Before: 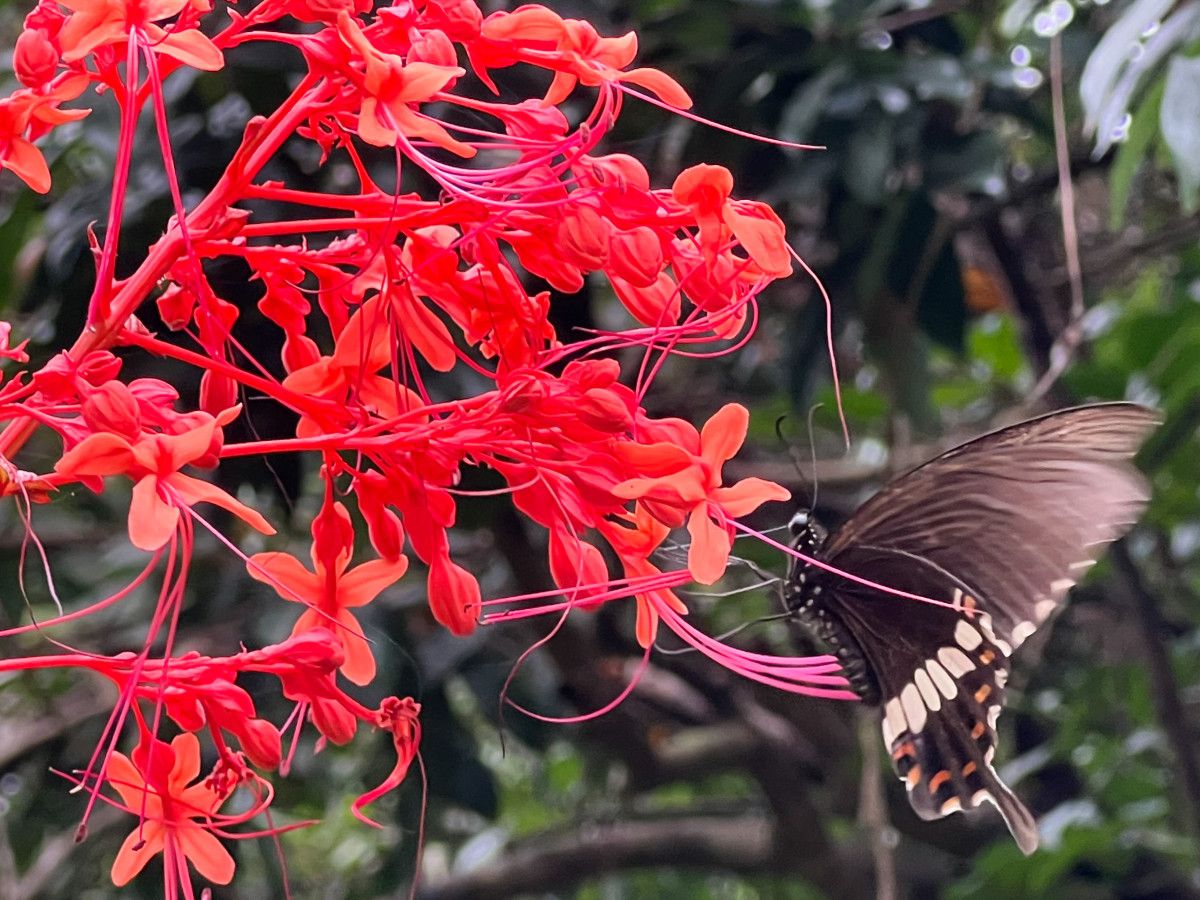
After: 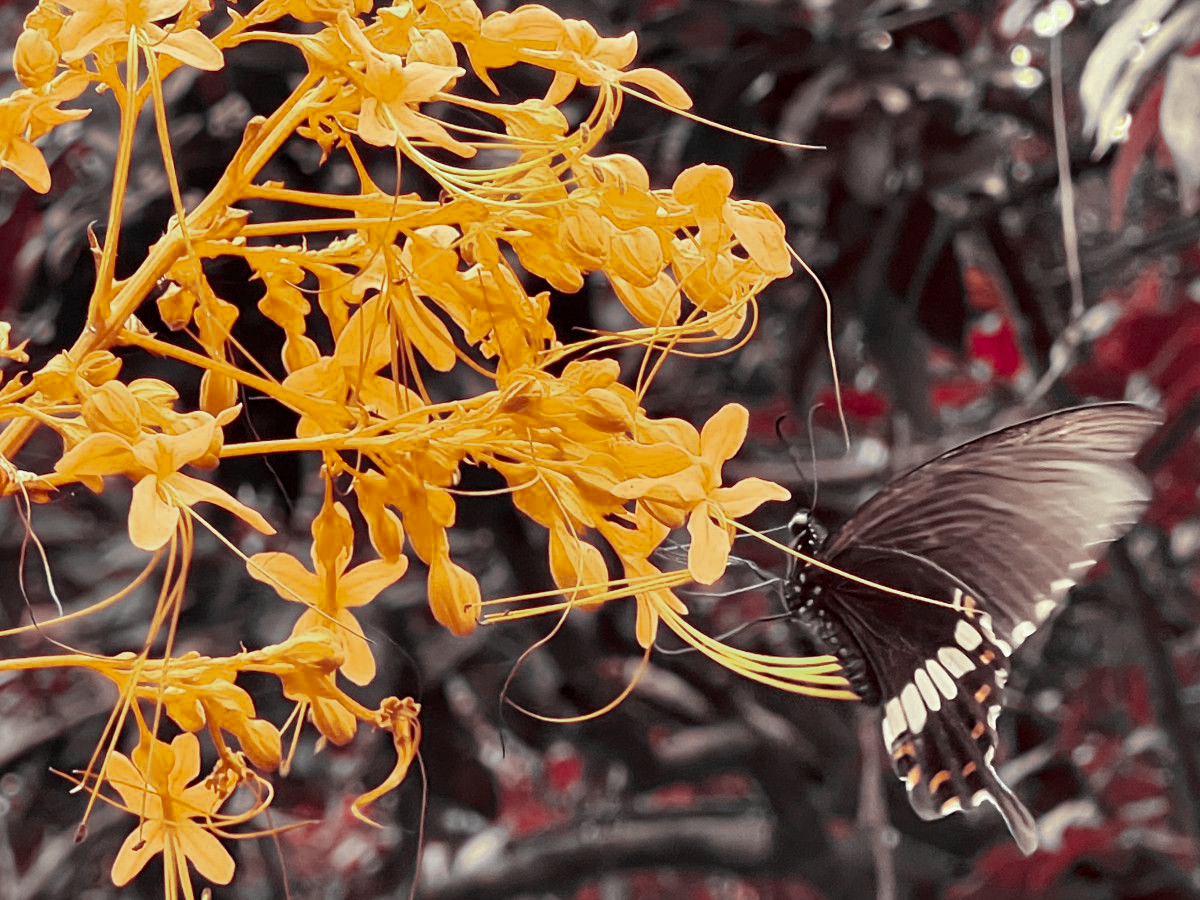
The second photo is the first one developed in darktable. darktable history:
channel mixer "1": red [0, 0.135, 0, 1, 0, 0, 0], green [0, 0.199, 0, 0, 1, 0, 0], blue [0 ×5, 1, 0]
channel mixer: red [0.167, 0, 0, 1, 0, 0, 0], green [-0.151, 0, 0, 0, 1, 0, 0], blue [0.199, 0 ×4, 1, 0] | blend: blend mode darken, opacity 100%; mask: uniform (no mask)
local contrast: mode bilateral grid, contrast 20, coarseness 50, detail 120%, midtone range 0.2
